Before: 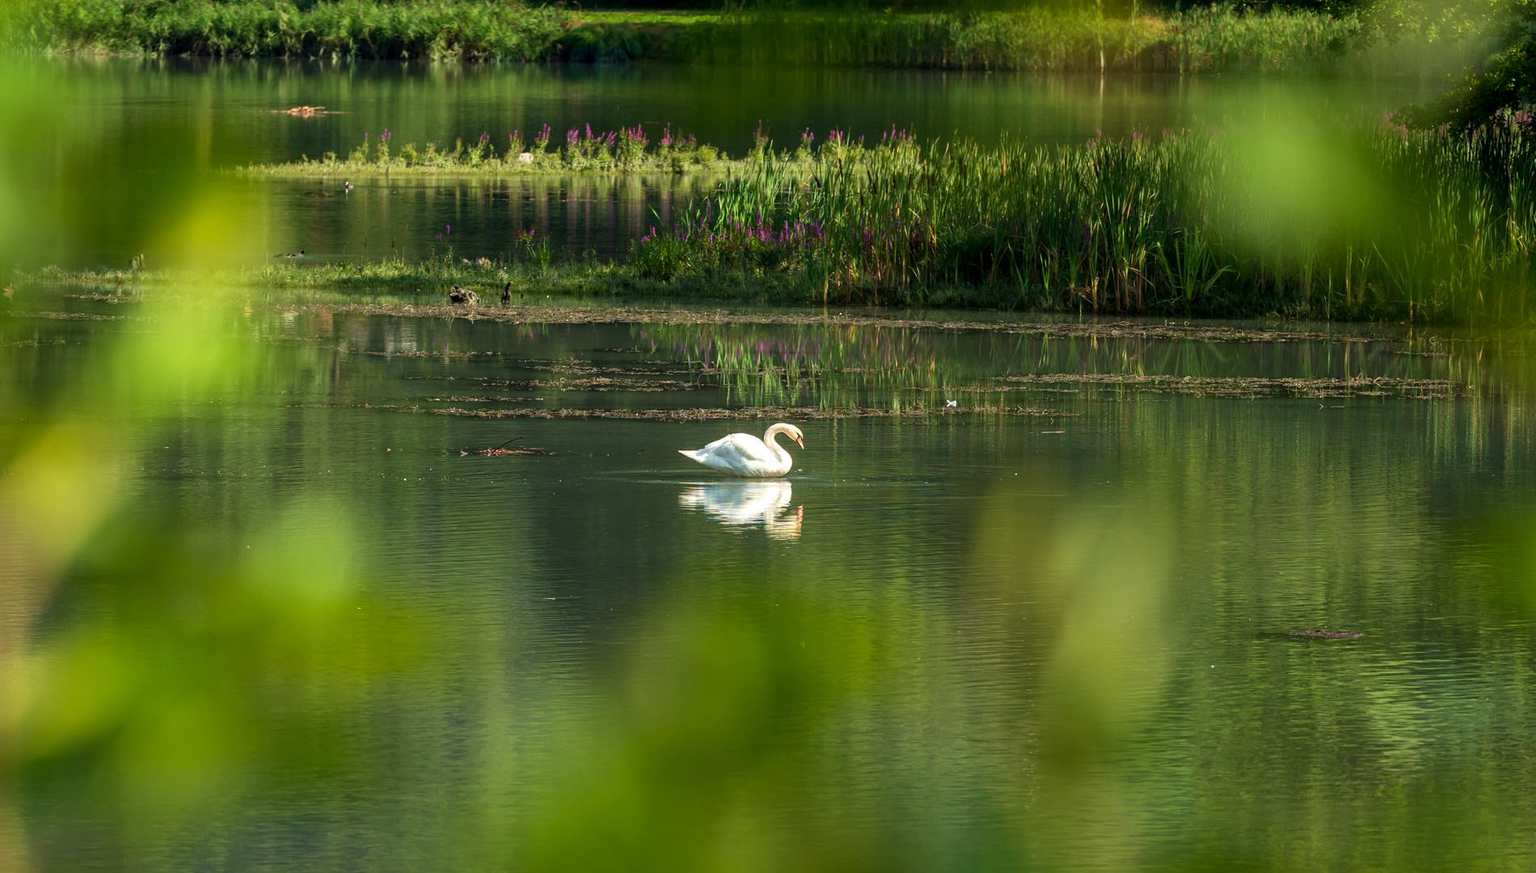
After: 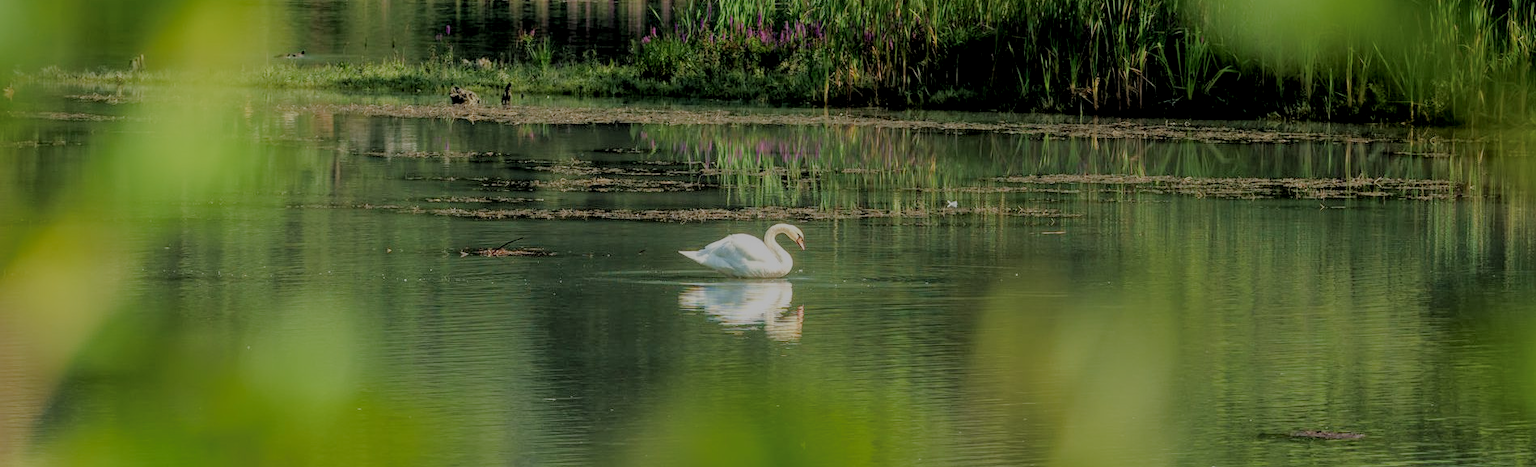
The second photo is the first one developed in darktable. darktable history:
filmic rgb: black relative exposure -4.42 EV, white relative exposure 6.58 EV, hardness 1.85, contrast 0.5
local contrast: highlights 100%, shadows 100%, detail 120%, midtone range 0.2
crop and rotate: top 23.043%, bottom 23.437%
